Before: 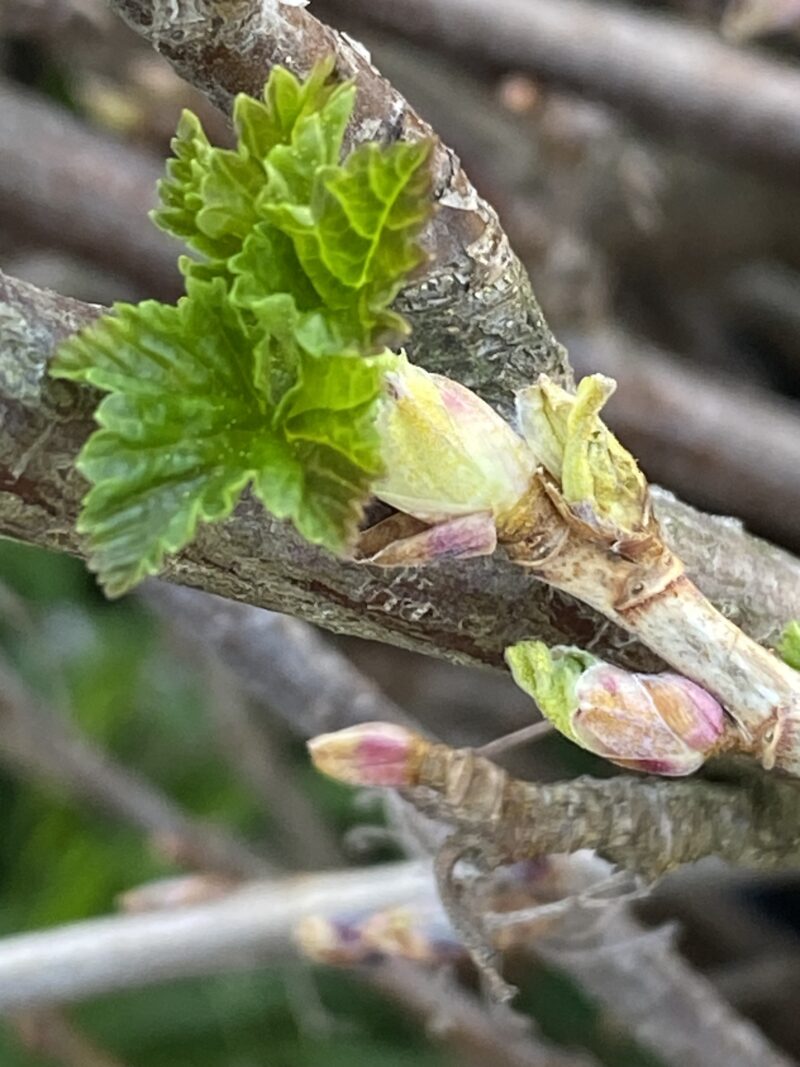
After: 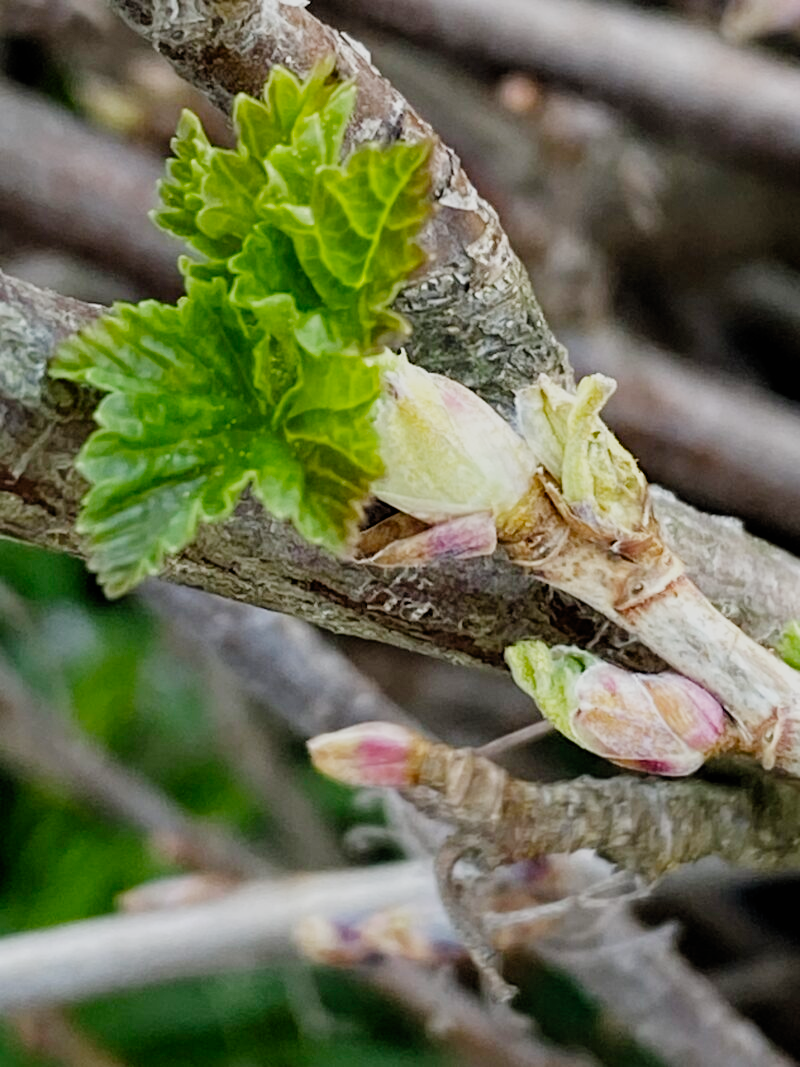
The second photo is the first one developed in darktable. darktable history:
filmic rgb: black relative exposure -5.09 EV, white relative exposure 3.96 EV, hardness 2.89, contrast 1.1, preserve chrominance no, color science v5 (2021)
